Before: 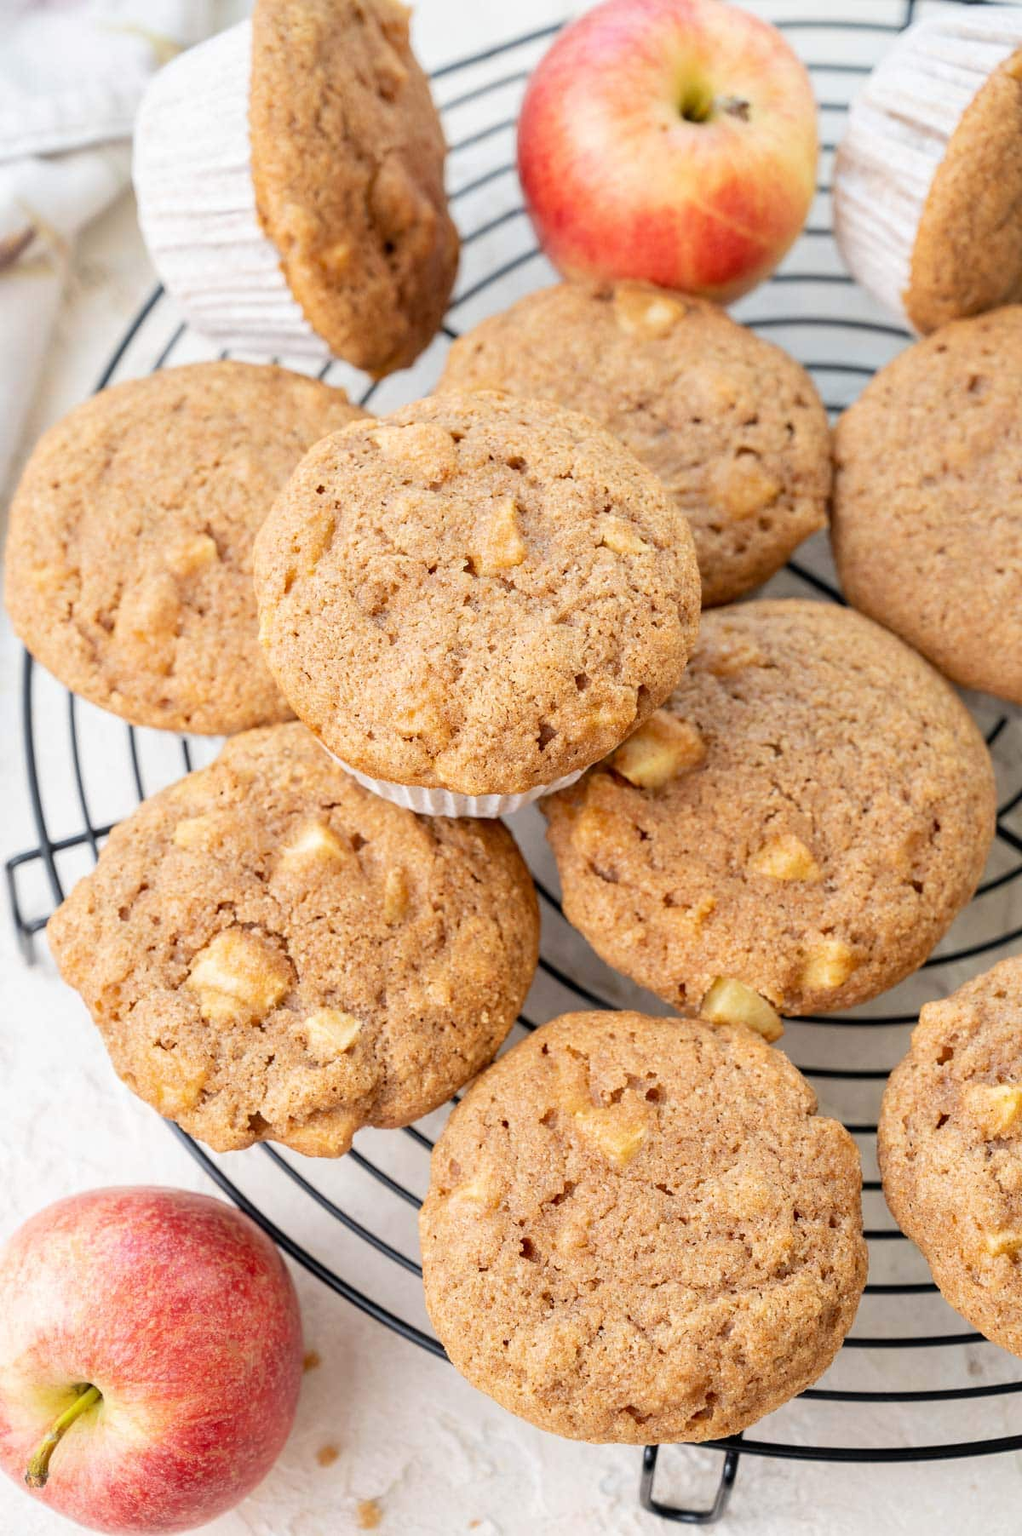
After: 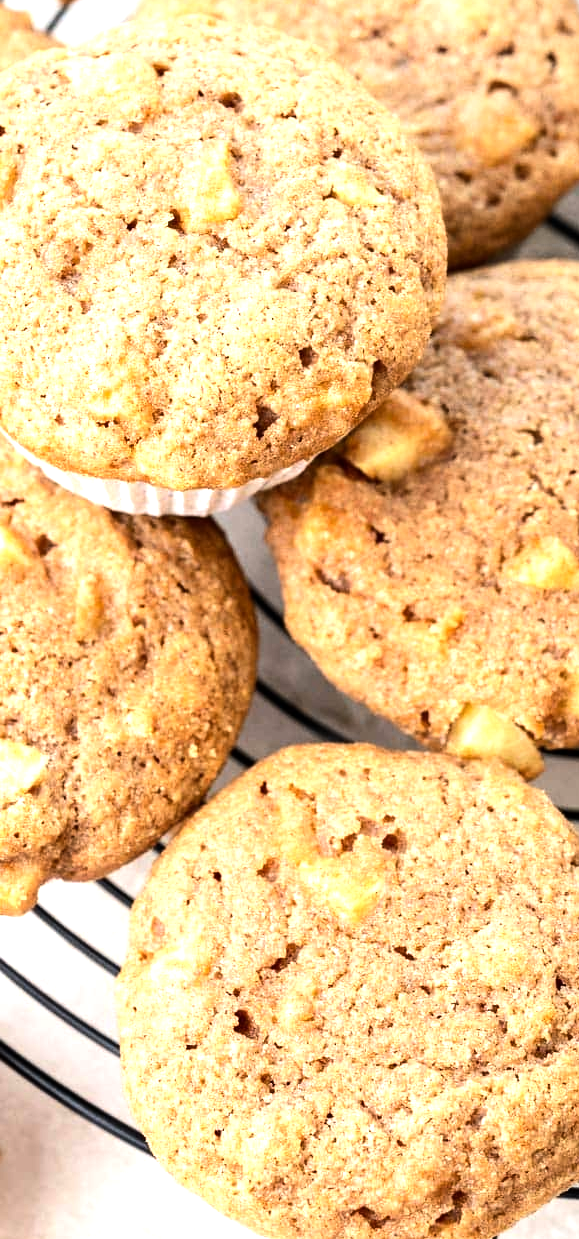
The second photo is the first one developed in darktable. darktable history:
crop: left 31.379%, top 24.658%, right 20.326%, bottom 6.628%
tone equalizer: -8 EV -1.08 EV, -7 EV -1.01 EV, -6 EV -0.867 EV, -5 EV -0.578 EV, -3 EV 0.578 EV, -2 EV 0.867 EV, -1 EV 1.01 EV, +0 EV 1.08 EV, edges refinement/feathering 500, mask exposure compensation -1.57 EV, preserve details no
